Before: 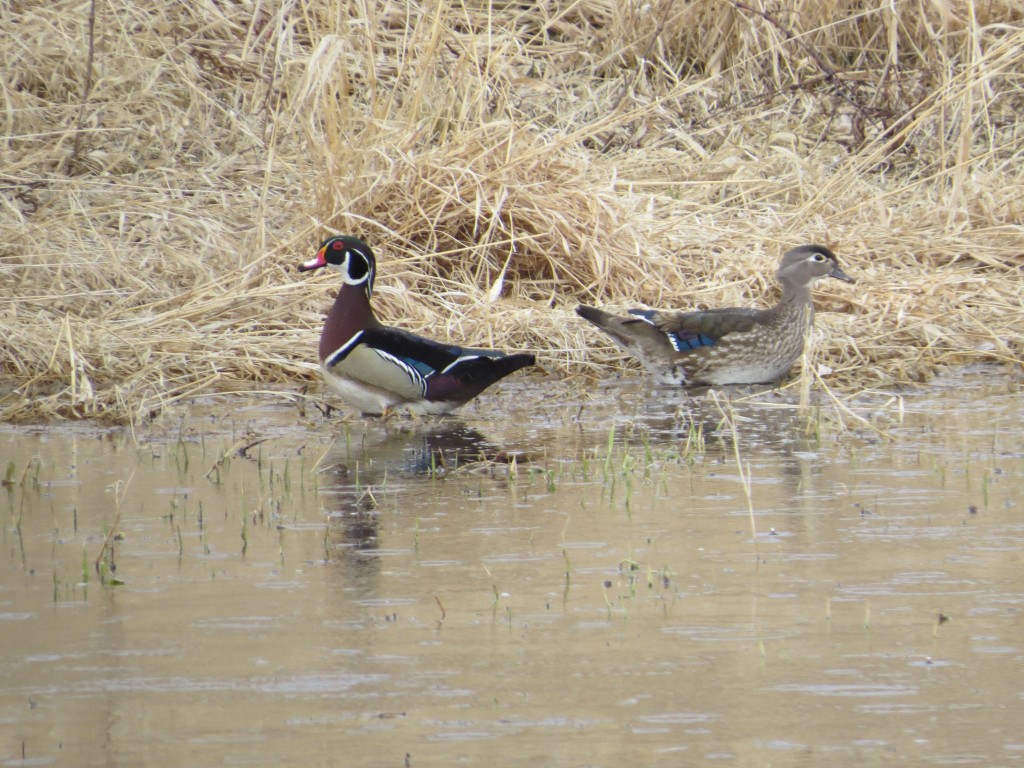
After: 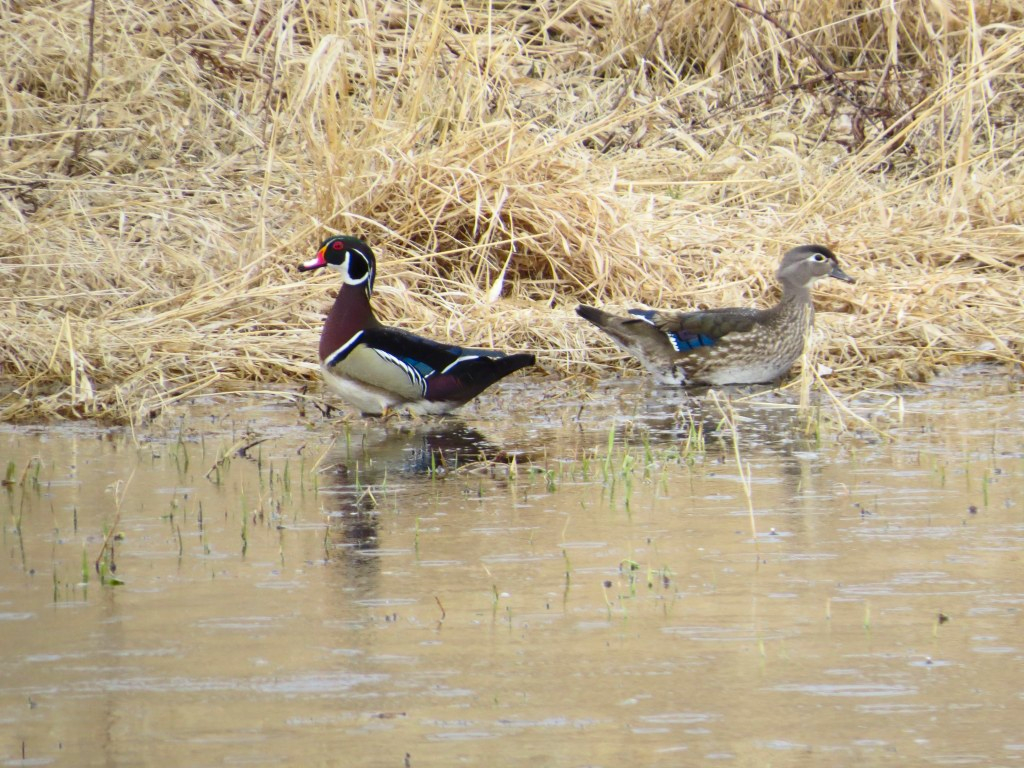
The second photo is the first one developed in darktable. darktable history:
contrast brightness saturation: contrast 0.167, saturation 0.313
exposure: black level correction 0.001, exposure 0.015 EV, compensate exposure bias true, compensate highlight preservation false
